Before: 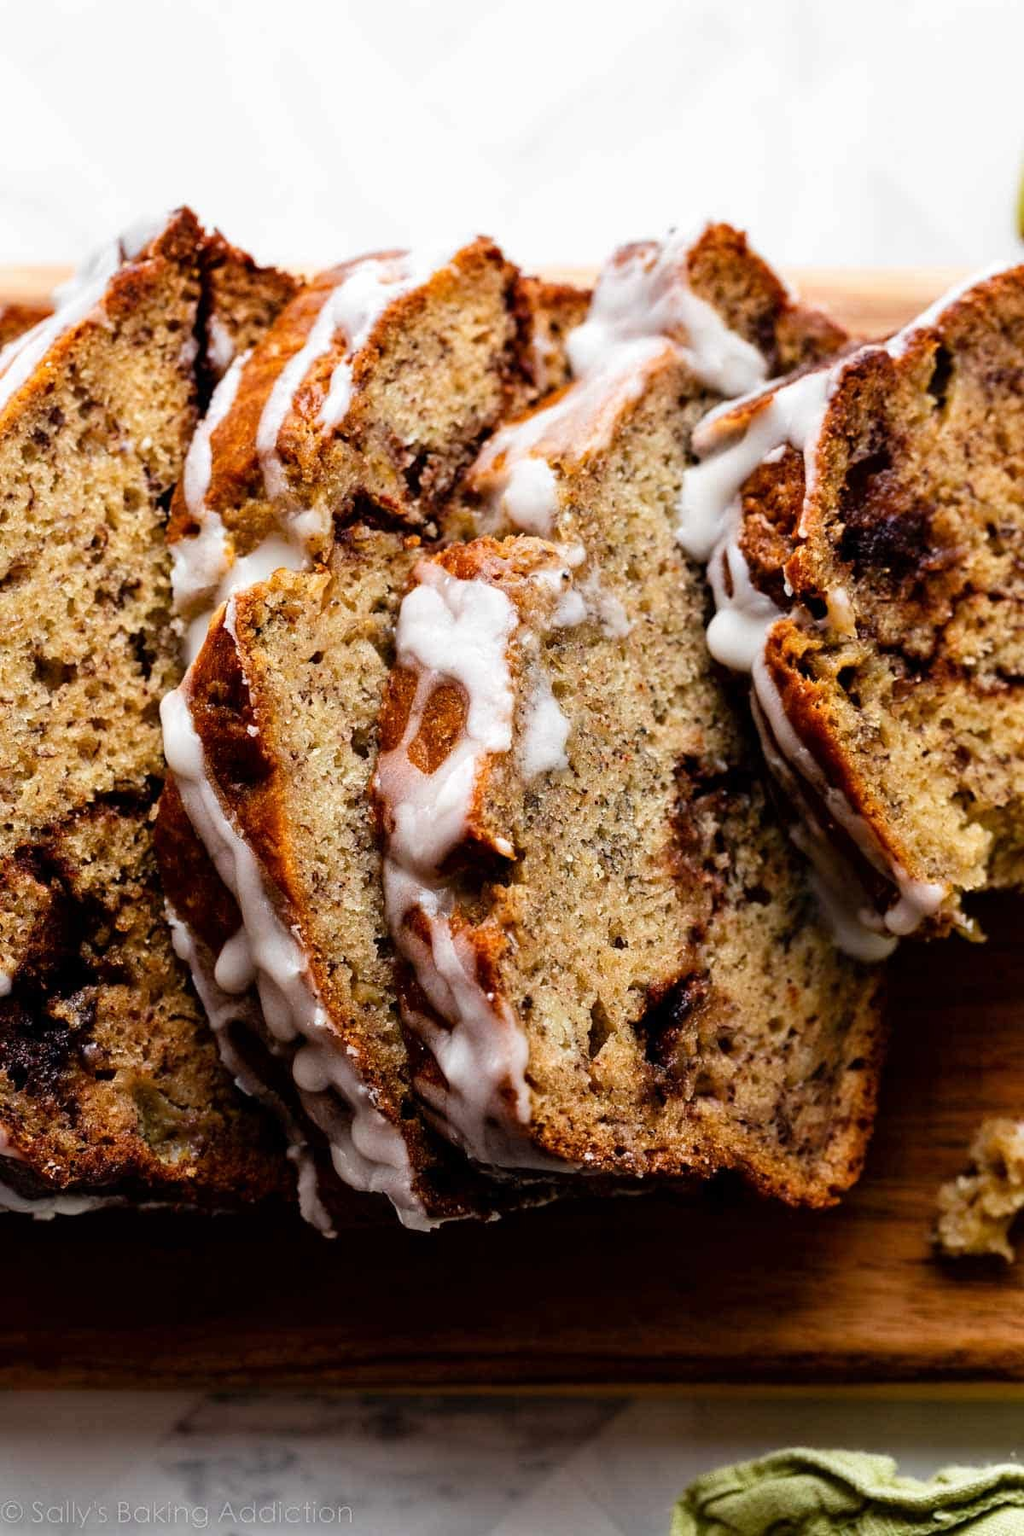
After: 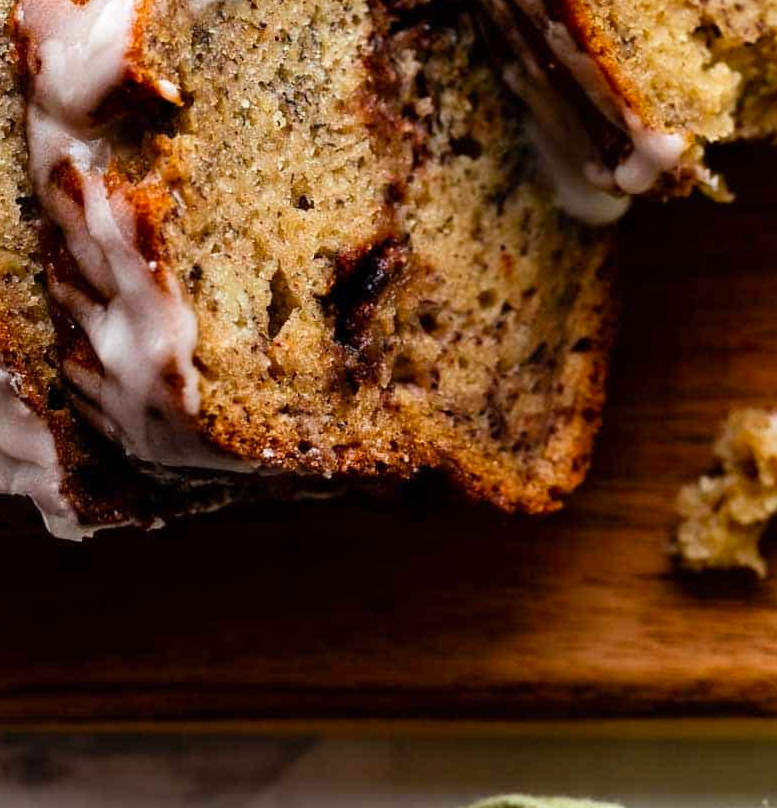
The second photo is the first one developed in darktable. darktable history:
crop and rotate: left 35.185%, top 50.13%, bottom 4.976%
contrast brightness saturation: saturation 0.099
